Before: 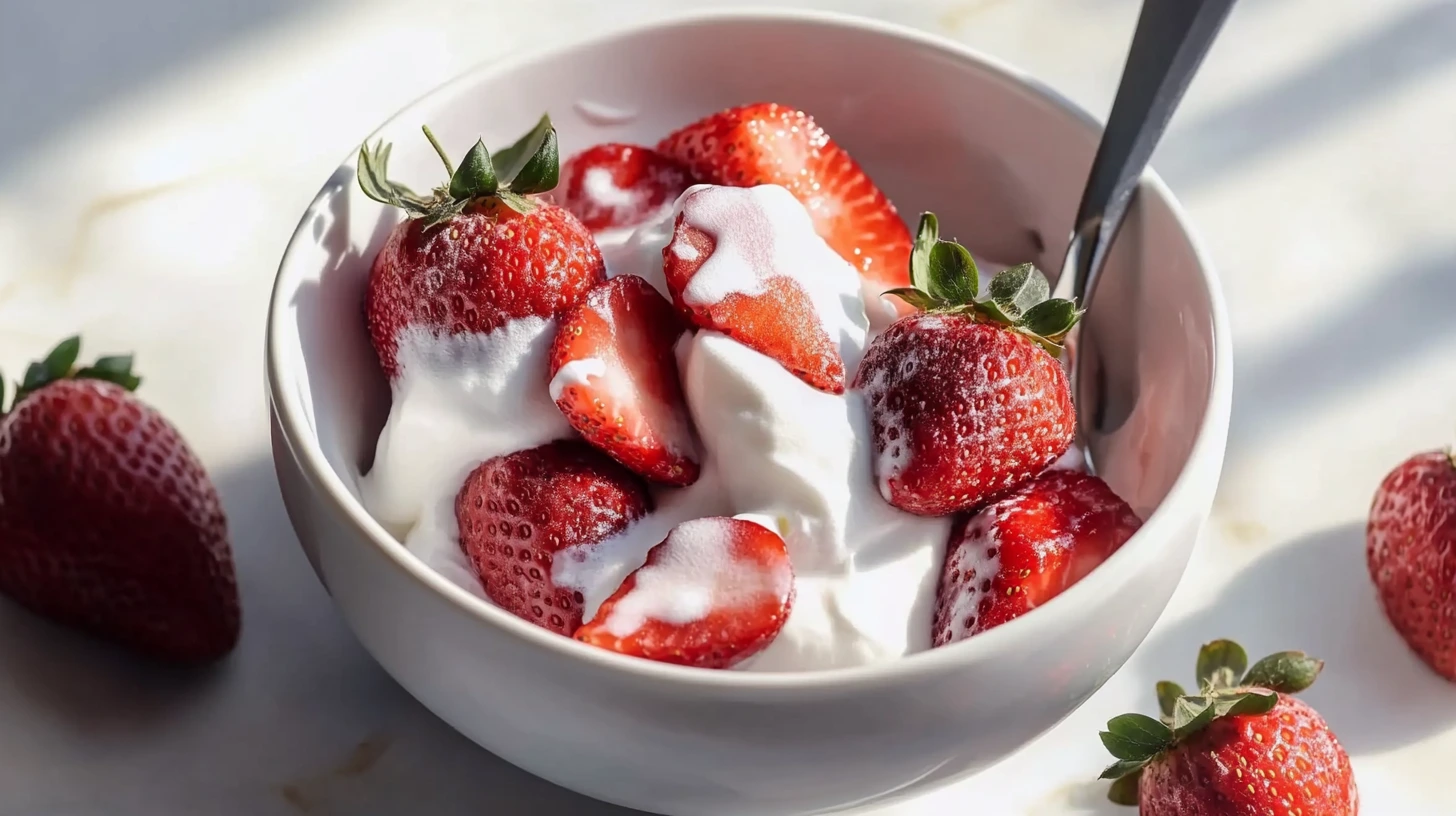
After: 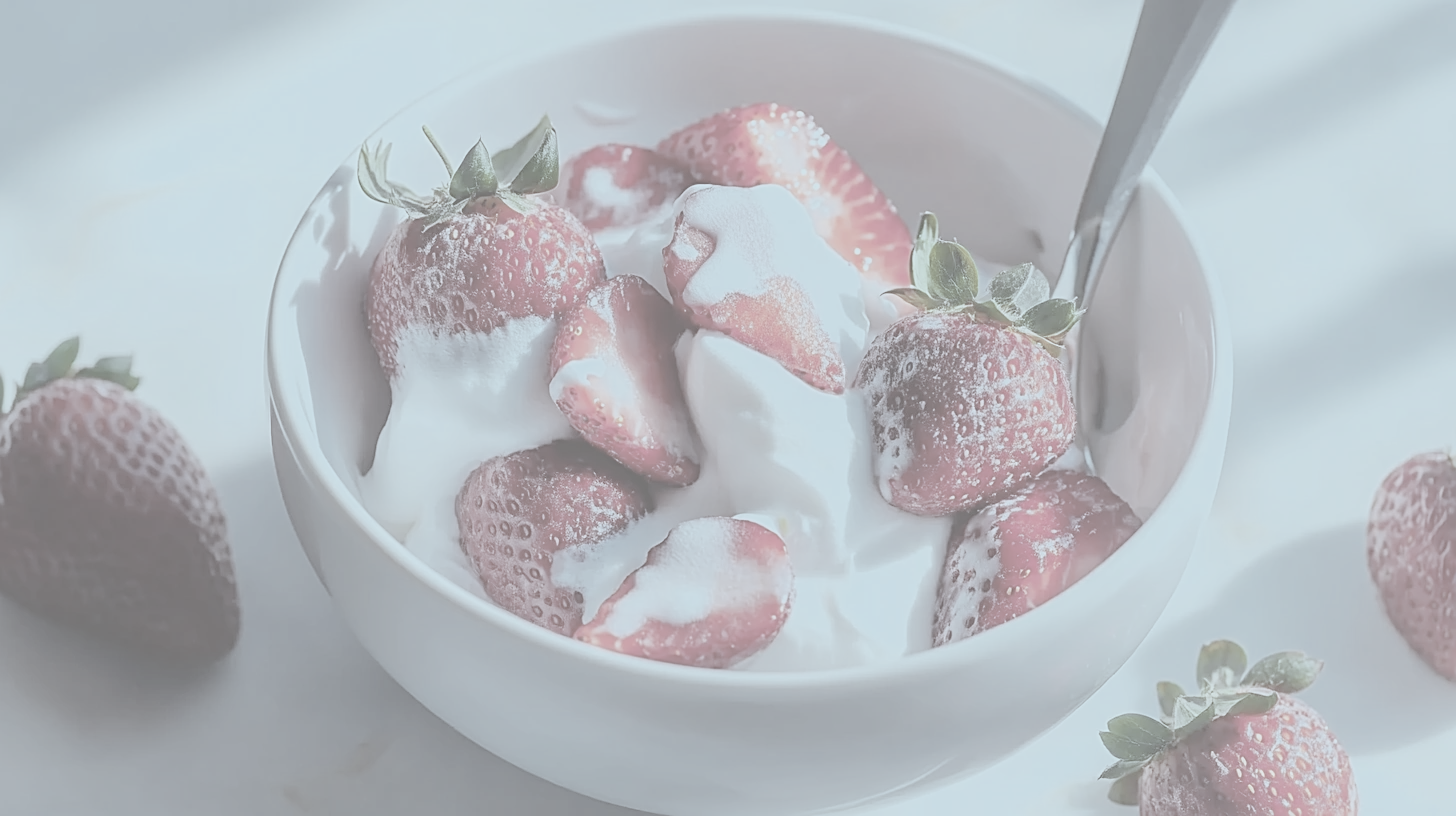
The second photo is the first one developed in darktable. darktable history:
sharpen: on, module defaults
contrast brightness saturation: contrast -0.327, brightness 0.764, saturation -0.783
color zones: curves: ch0 [(0.826, 0.353)]; ch1 [(0.242, 0.647) (0.889, 0.342)]; ch2 [(0.246, 0.089) (0.969, 0.068)]
color calibration: illuminant custom, x 0.432, y 0.394, temperature 3101.49 K
